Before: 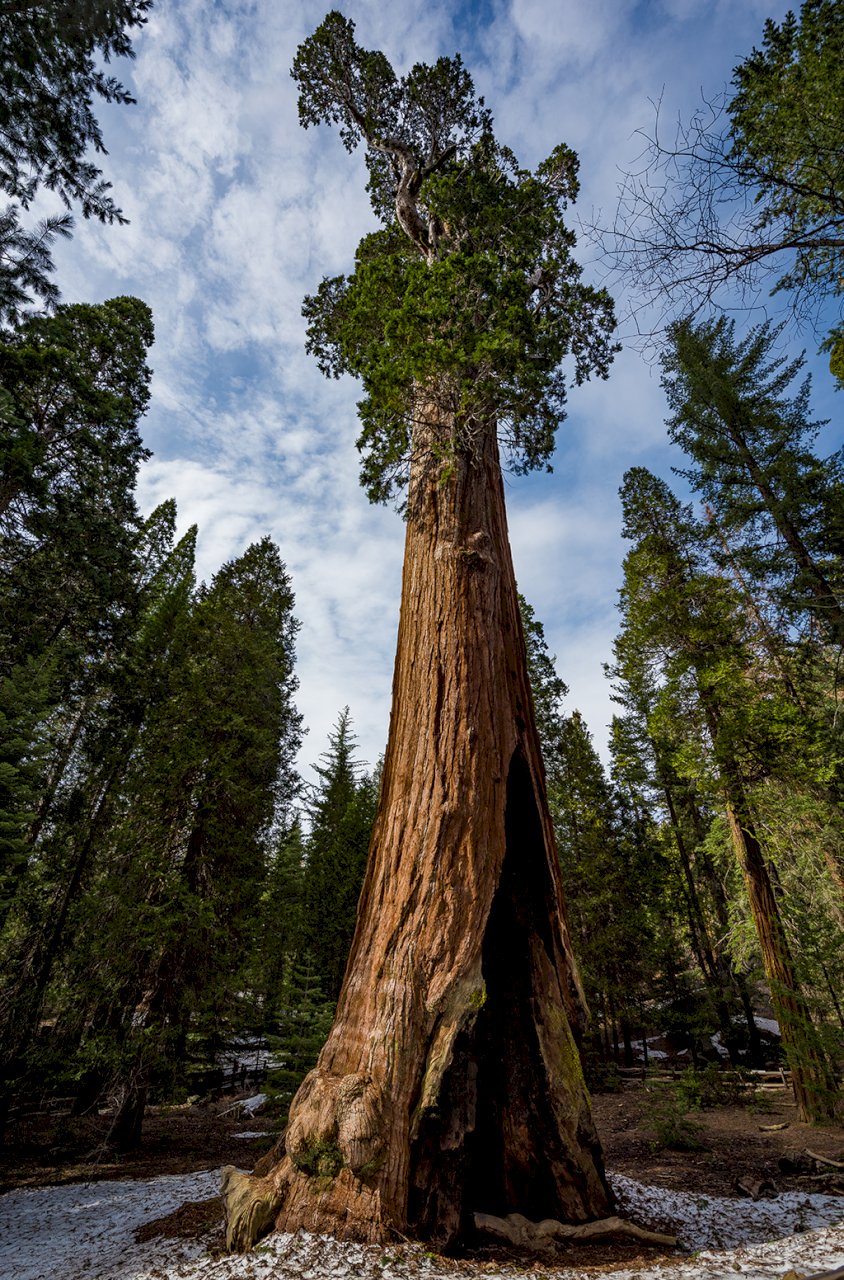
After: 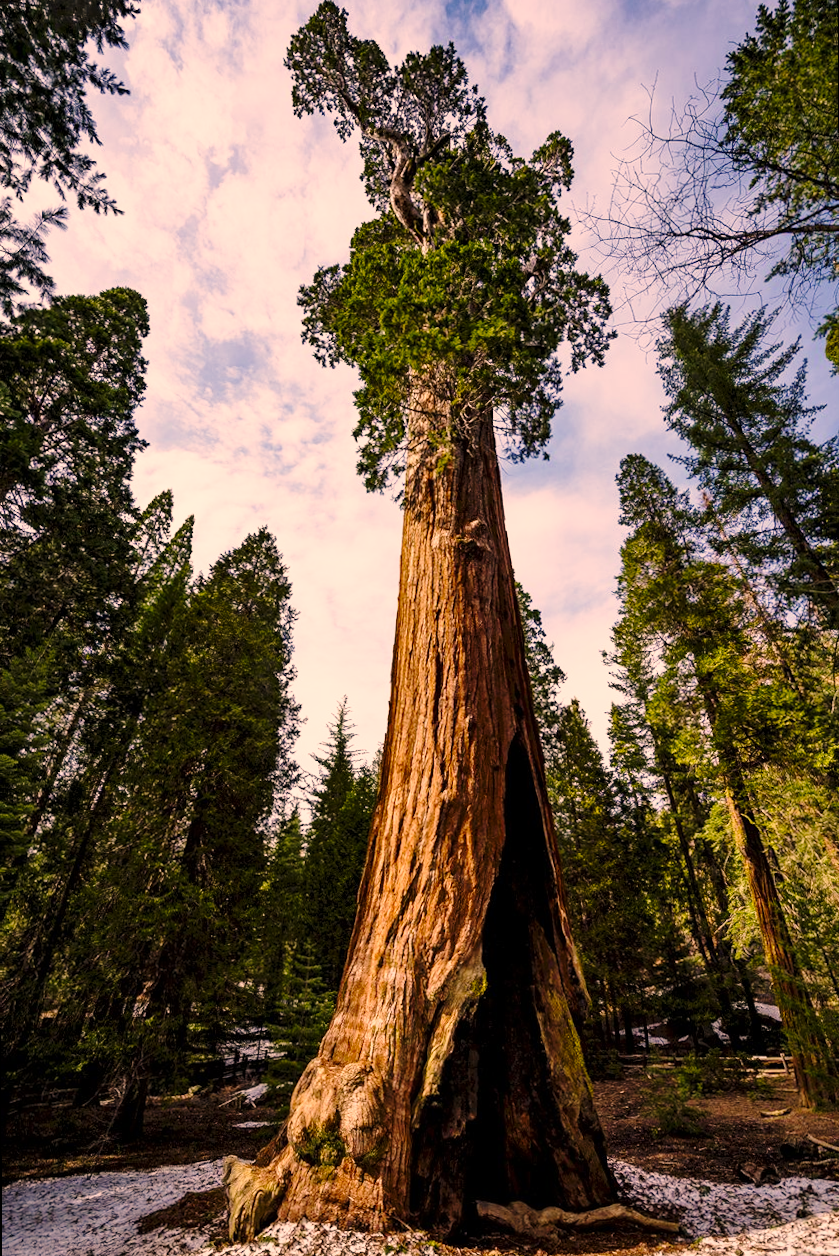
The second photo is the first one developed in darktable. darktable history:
base curve: curves: ch0 [(0, 0) (0.028, 0.03) (0.121, 0.232) (0.46, 0.748) (0.859, 0.968) (1, 1)], preserve colors none
contrast brightness saturation: saturation -0.05
rotate and perspective: rotation -0.45°, automatic cropping original format, crop left 0.008, crop right 0.992, crop top 0.012, crop bottom 0.988
color correction: highlights a* 17.88, highlights b* 18.79
